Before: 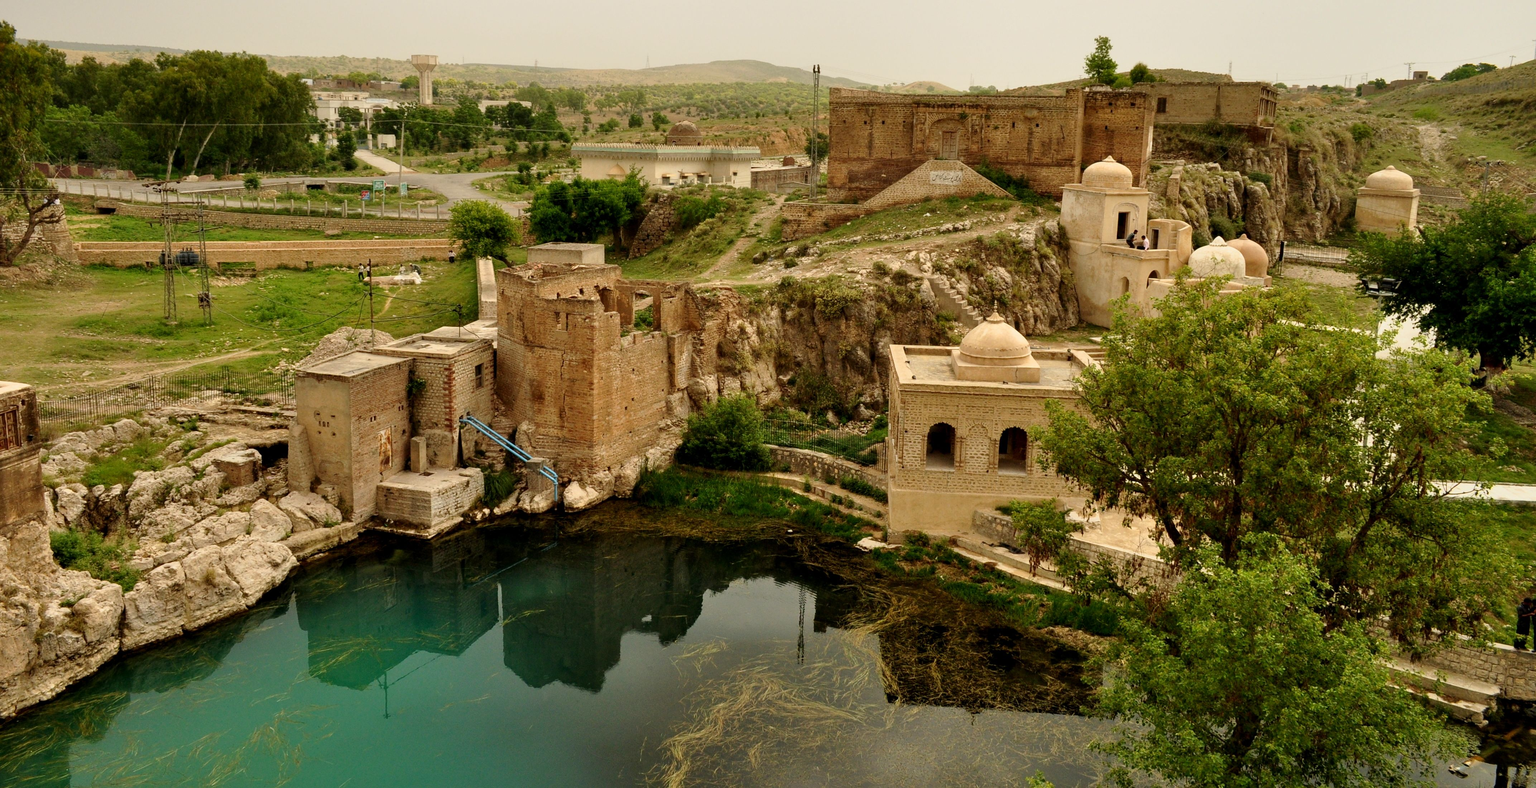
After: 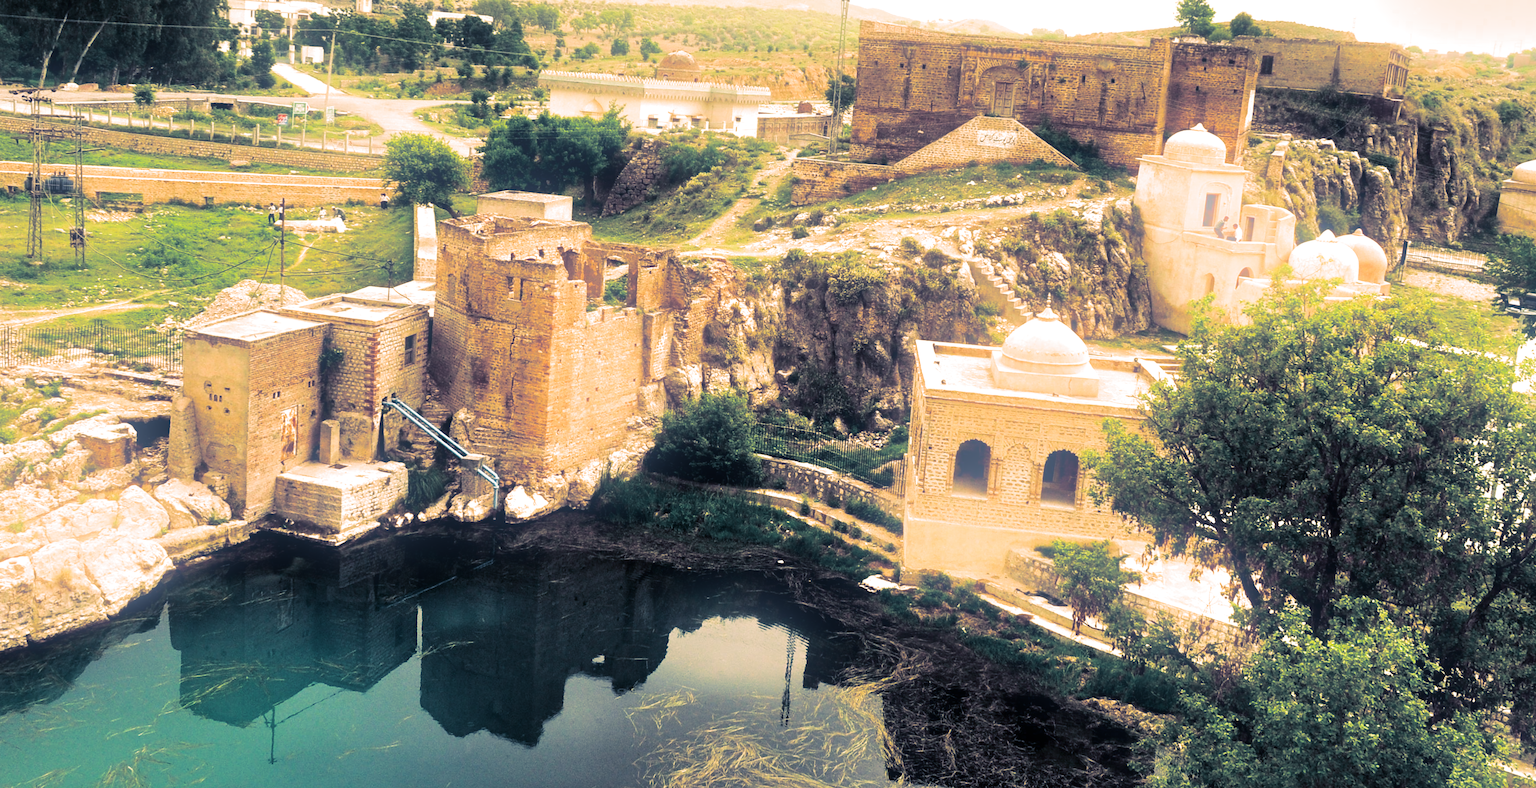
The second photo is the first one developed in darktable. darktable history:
exposure: black level correction 0, exposure 1.198 EV, compensate exposure bias true, compensate highlight preservation false
bloom: threshold 82.5%, strength 16.25%
rotate and perspective: crop left 0, crop top 0
crop and rotate: angle -3.27°, left 5.211%, top 5.211%, right 4.607%, bottom 4.607%
contrast brightness saturation: brightness -0.09
tone equalizer: on, module defaults
split-toning: shadows › hue 226.8°, shadows › saturation 0.56, highlights › hue 28.8°, balance -40, compress 0%
